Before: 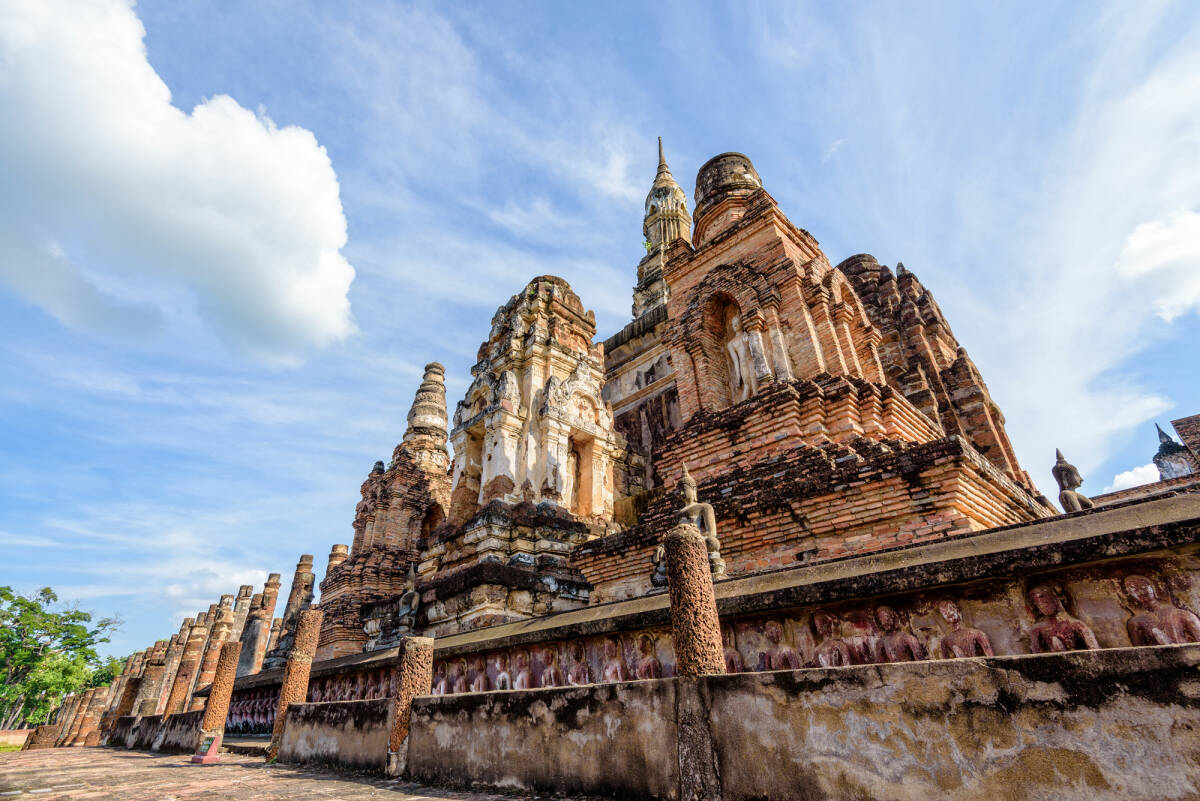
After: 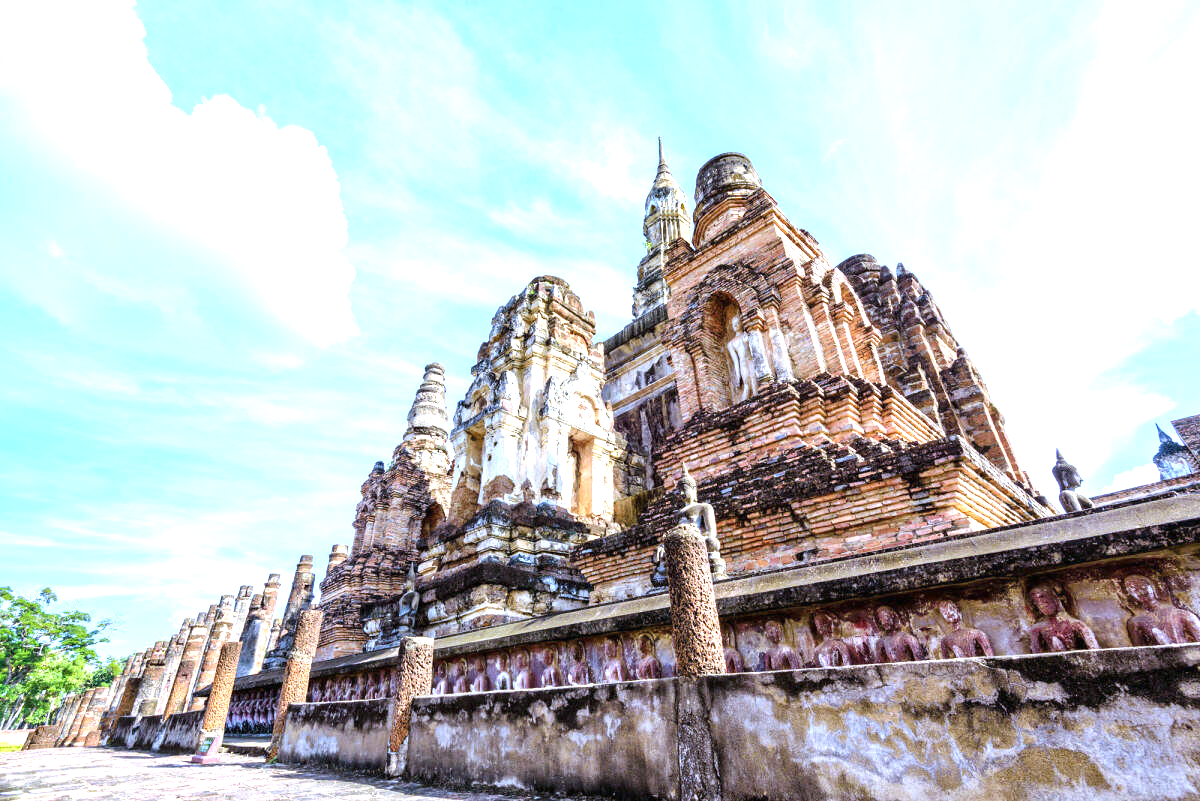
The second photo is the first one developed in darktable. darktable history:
exposure: black level correction 0, exposure 1.35 EV, compensate exposure bias true, compensate highlight preservation false
white balance: red 0.871, blue 1.249
